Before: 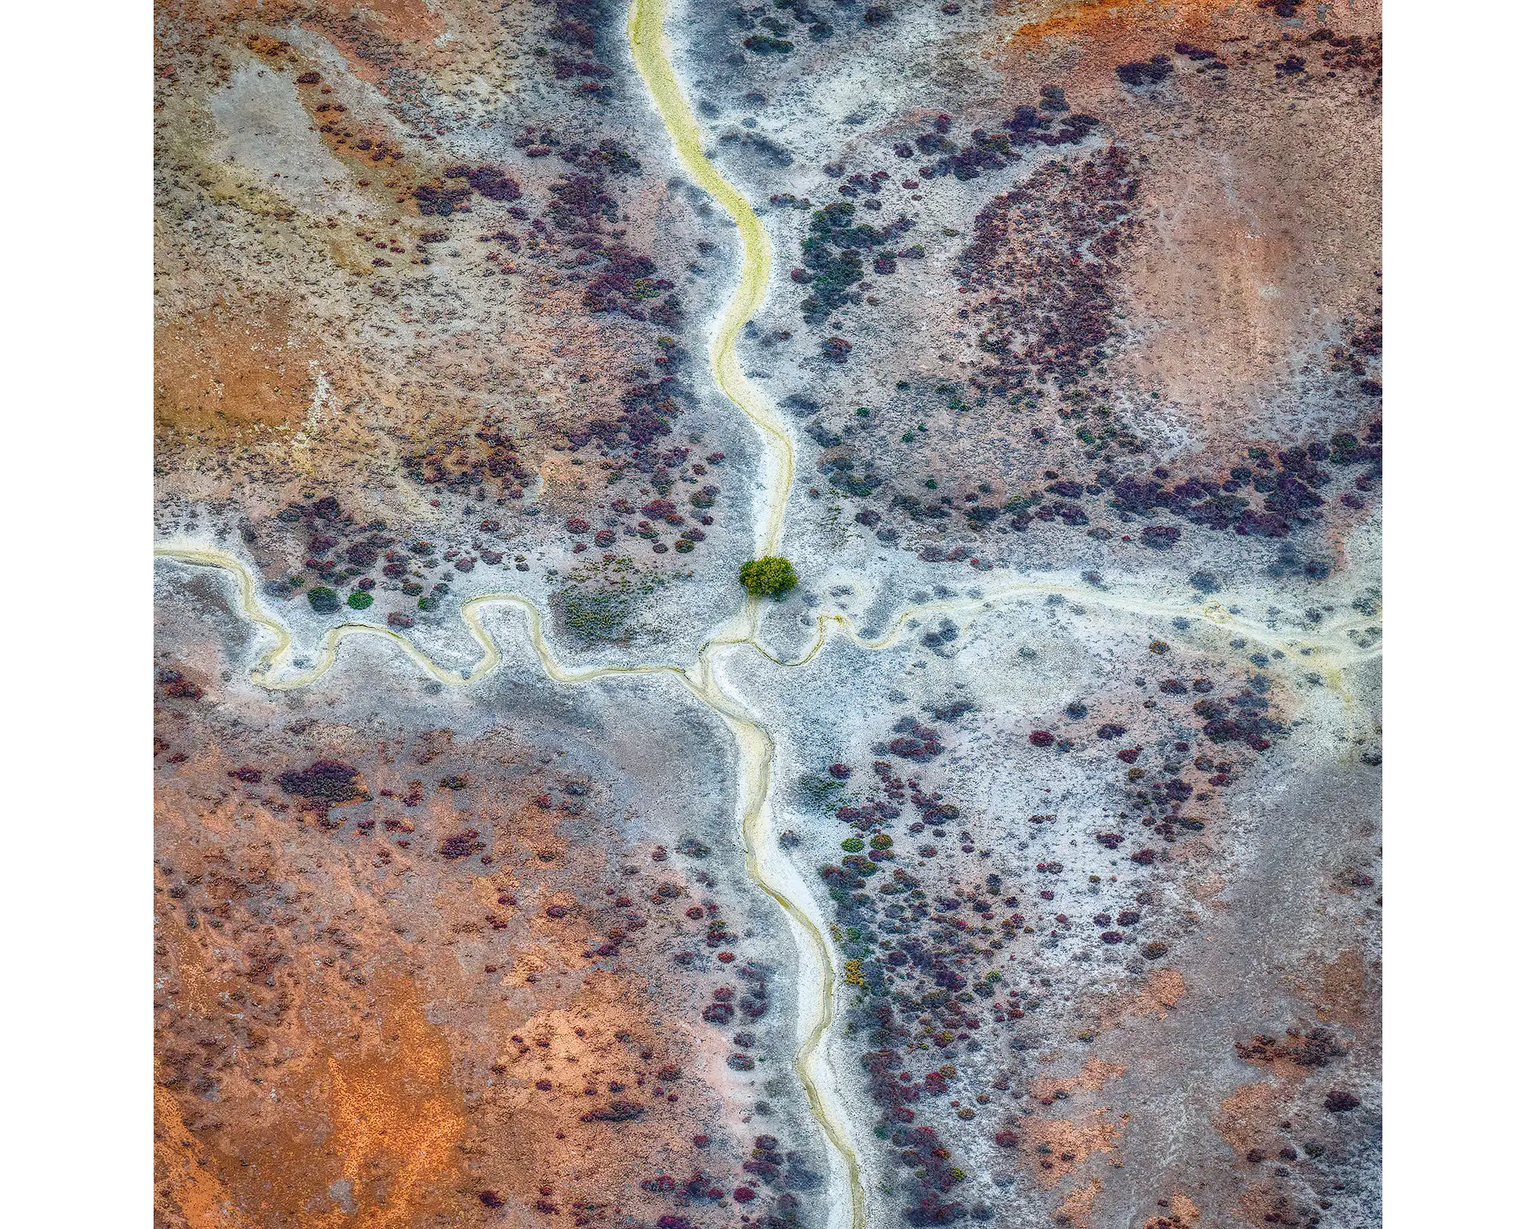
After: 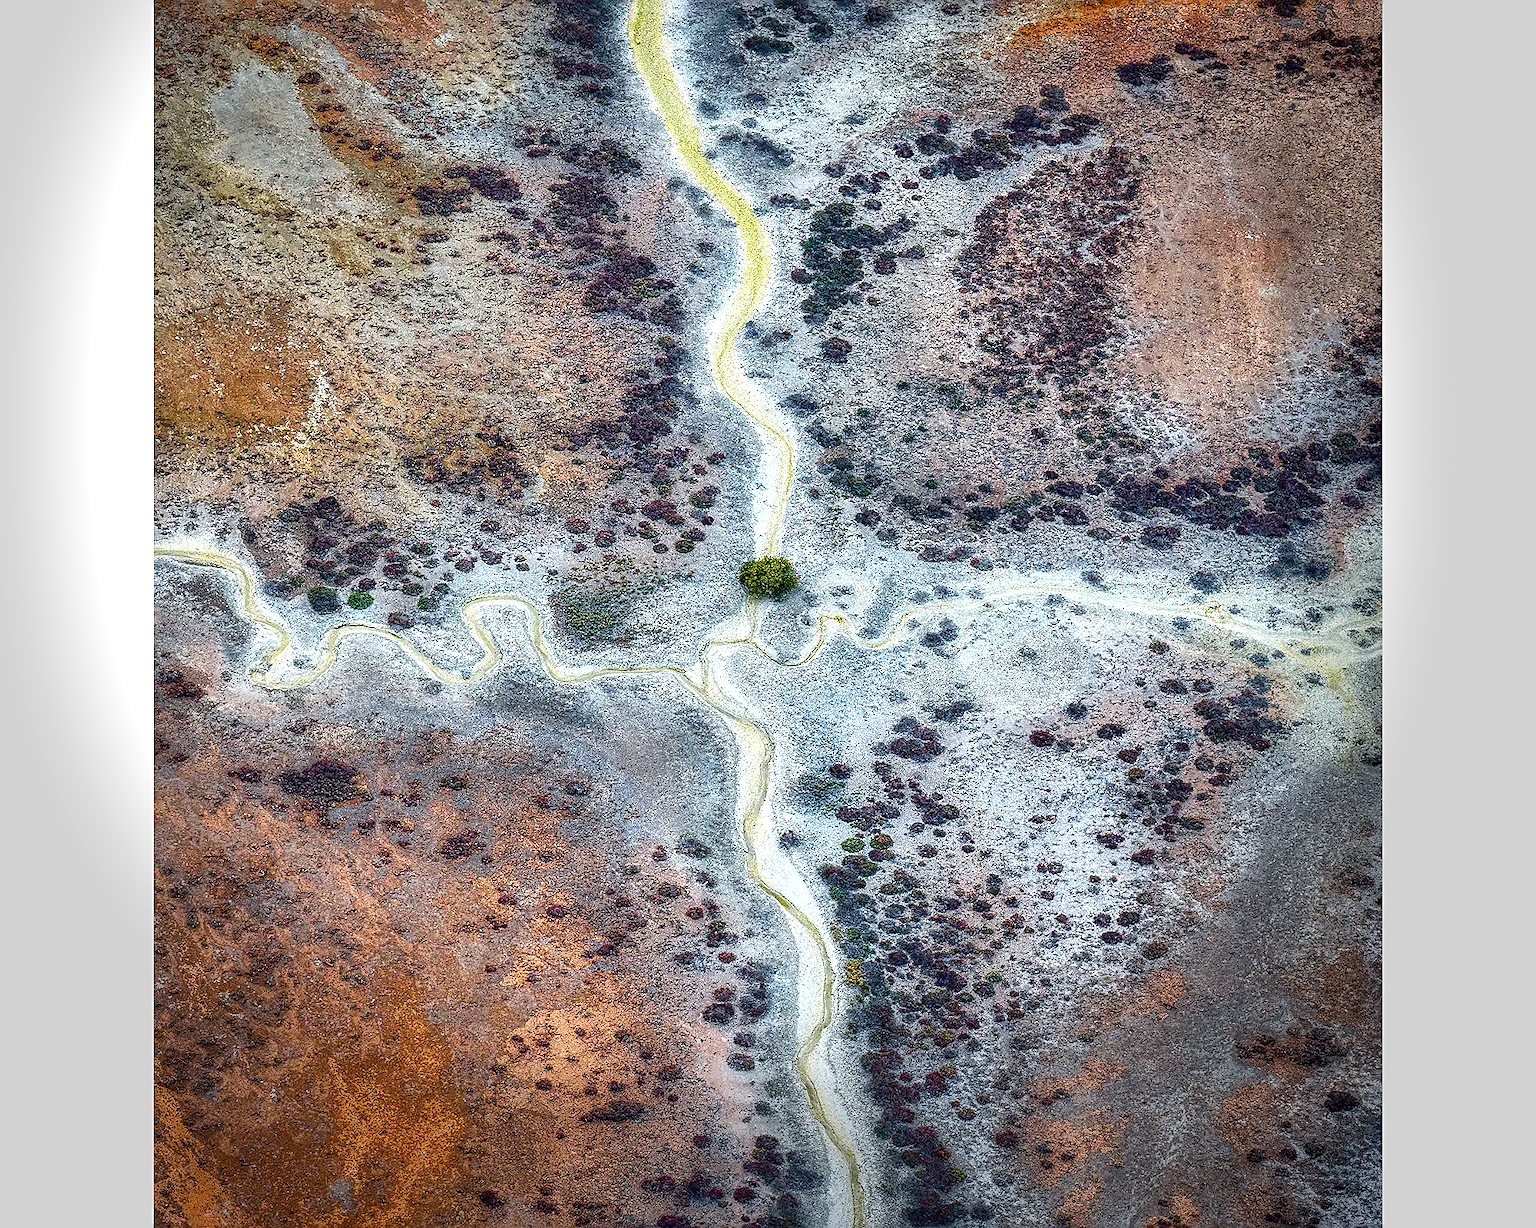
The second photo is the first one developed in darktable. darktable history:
tone equalizer: on, module defaults
sharpen: on, module defaults
vignetting: fall-off start 68.33%, fall-off radius 30%, saturation 0.042, center (-0.066, -0.311), width/height ratio 0.992, shape 0.85, dithering 8-bit output
color balance: contrast -0.5%
color balance rgb: shadows lift › luminance -10%, power › luminance -9%, linear chroma grading › global chroma 10%, global vibrance 10%, contrast 15%, saturation formula JzAzBz (2021)
